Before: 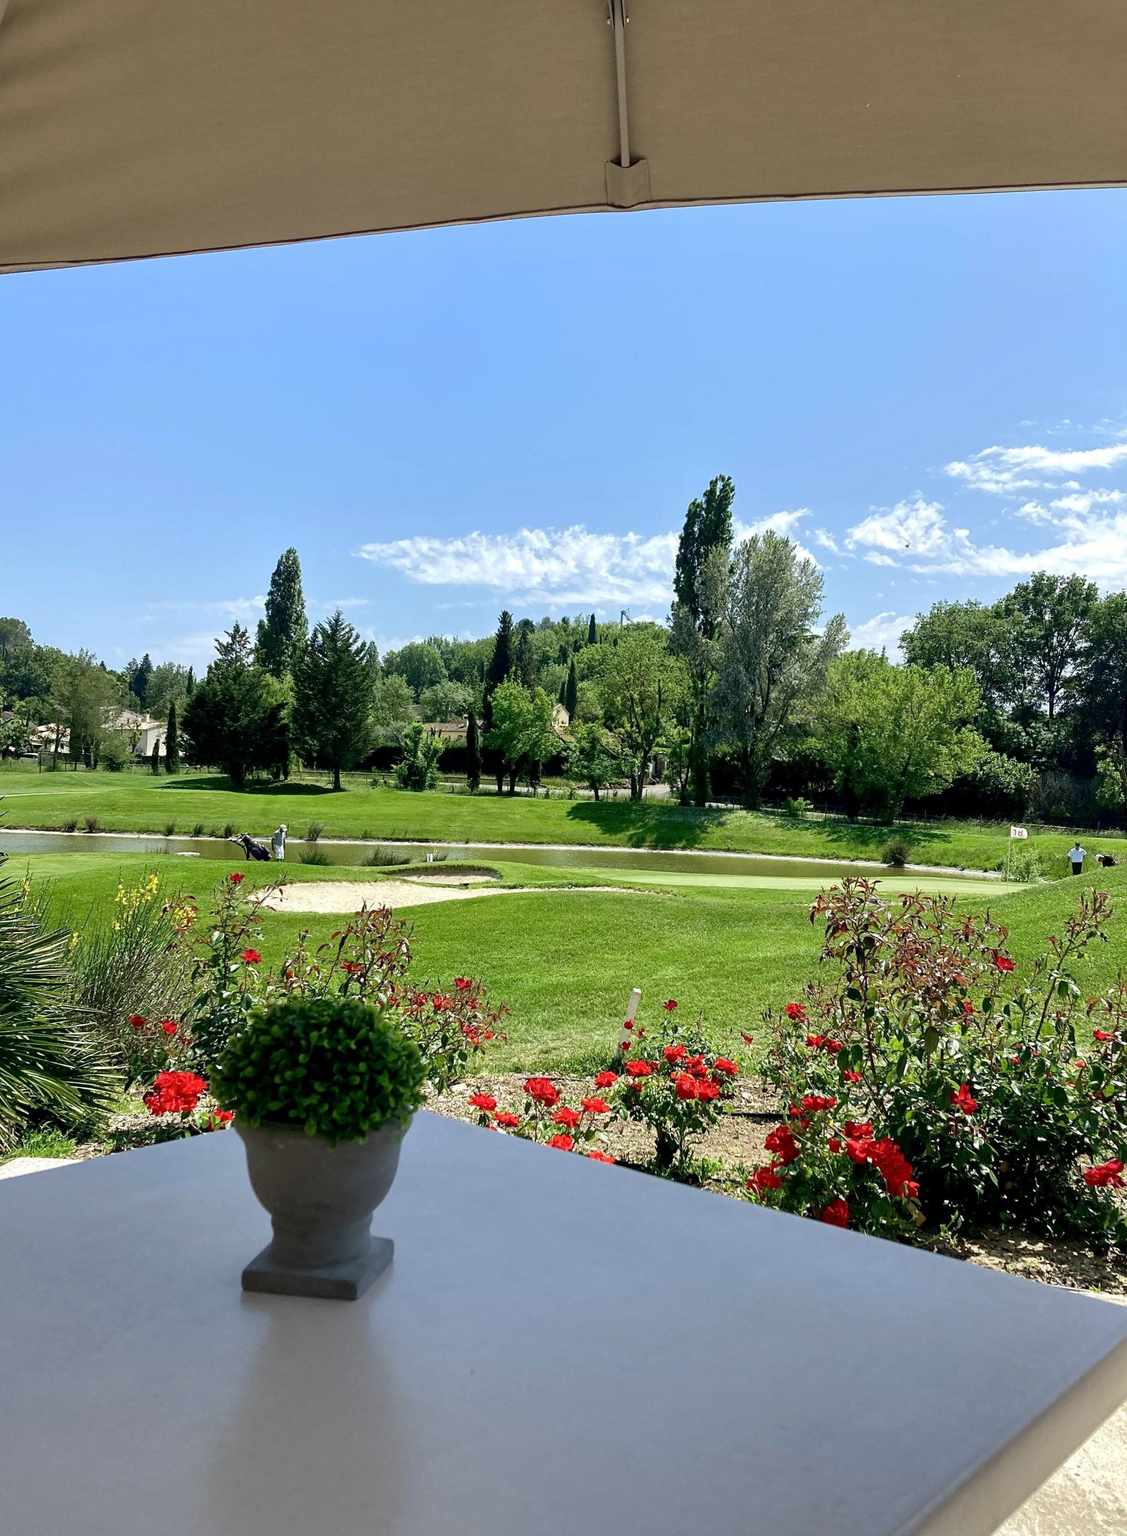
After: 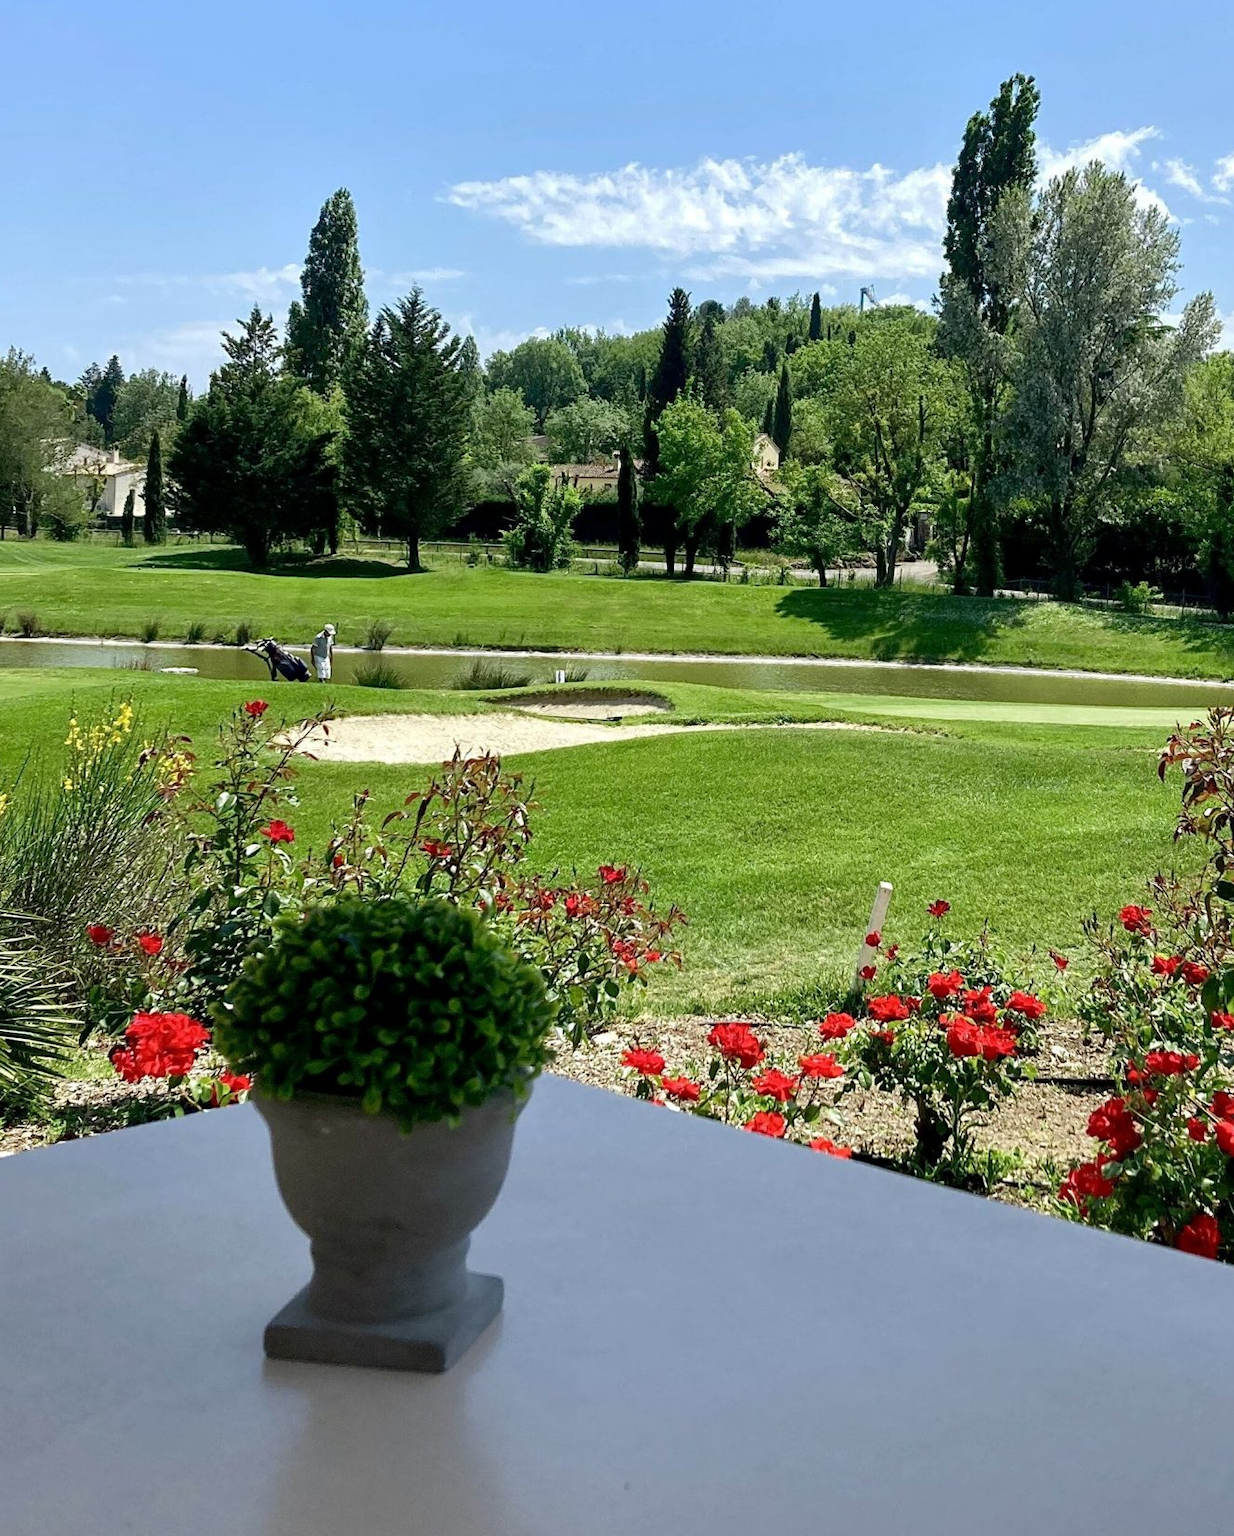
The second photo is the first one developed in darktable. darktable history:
crop: left 6.584%, top 27.859%, right 23.764%, bottom 8.589%
